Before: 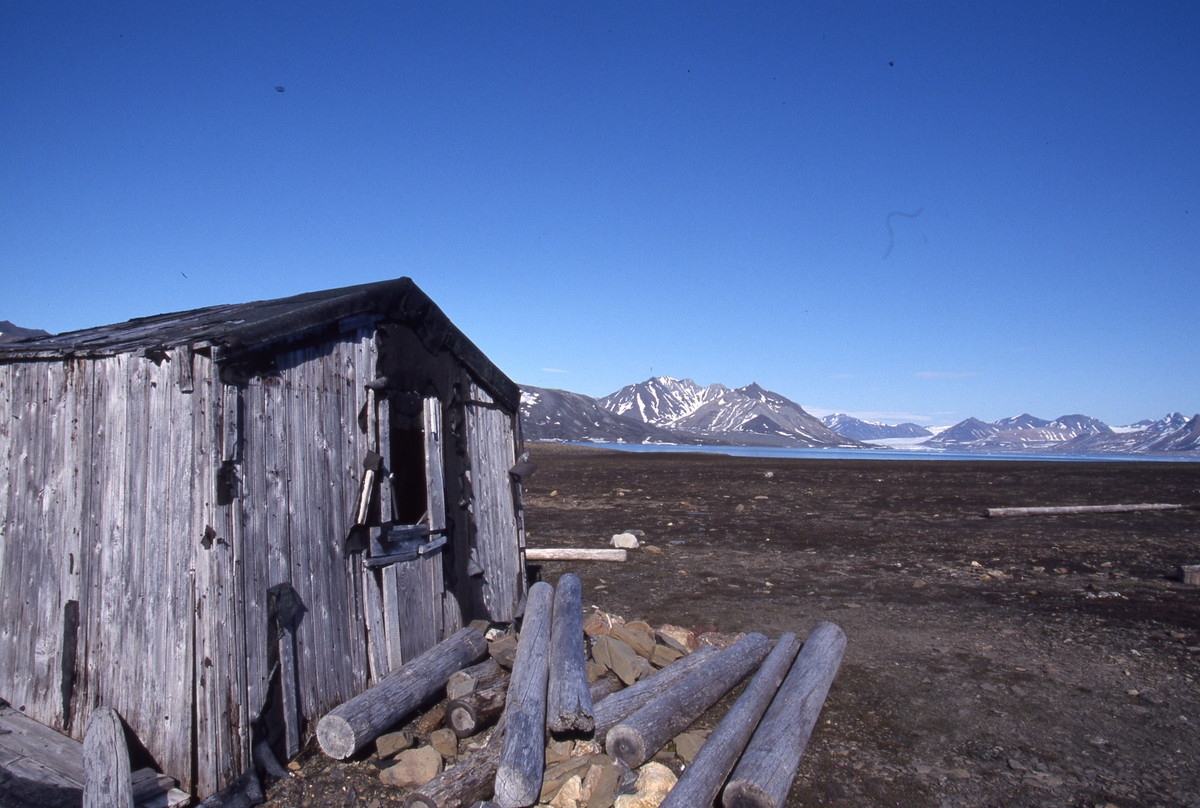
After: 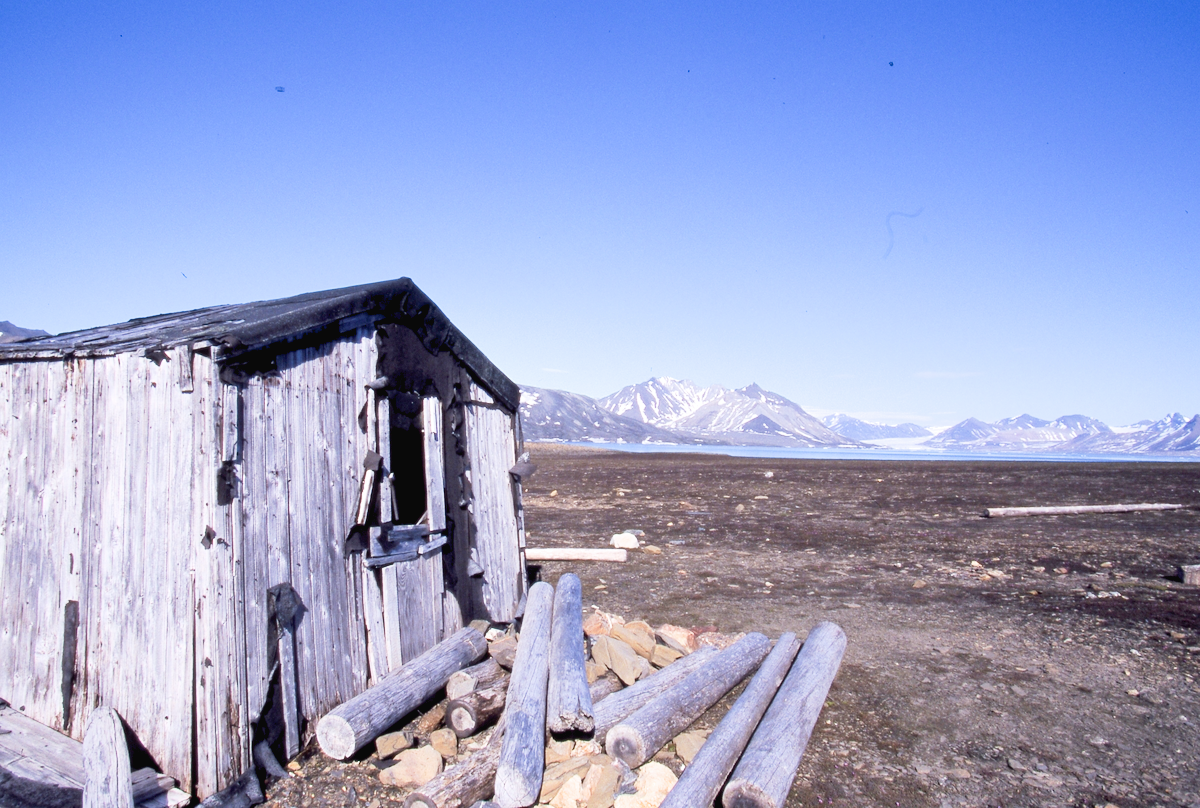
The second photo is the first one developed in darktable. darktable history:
exposure: black level correction 0.005, exposure 2.072 EV, compensate highlight preservation false
filmic rgb: black relative exposure -7.83 EV, white relative exposure 4.35 EV, hardness 3.89
tone curve: curves: ch0 [(0, 0.024) (0.119, 0.146) (0.474, 0.464) (0.718, 0.721) (0.817, 0.839) (1, 0.998)]; ch1 [(0, 0) (0.377, 0.416) (0.439, 0.451) (0.477, 0.477) (0.501, 0.503) (0.538, 0.544) (0.58, 0.602) (0.664, 0.676) (0.783, 0.804) (1, 1)]; ch2 [(0, 0) (0.38, 0.405) (0.463, 0.456) (0.498, 0.497) (0.524, 0.535) (0.578, 0.576) (0.648, 0.665) (1, 1)], preserve colors none
